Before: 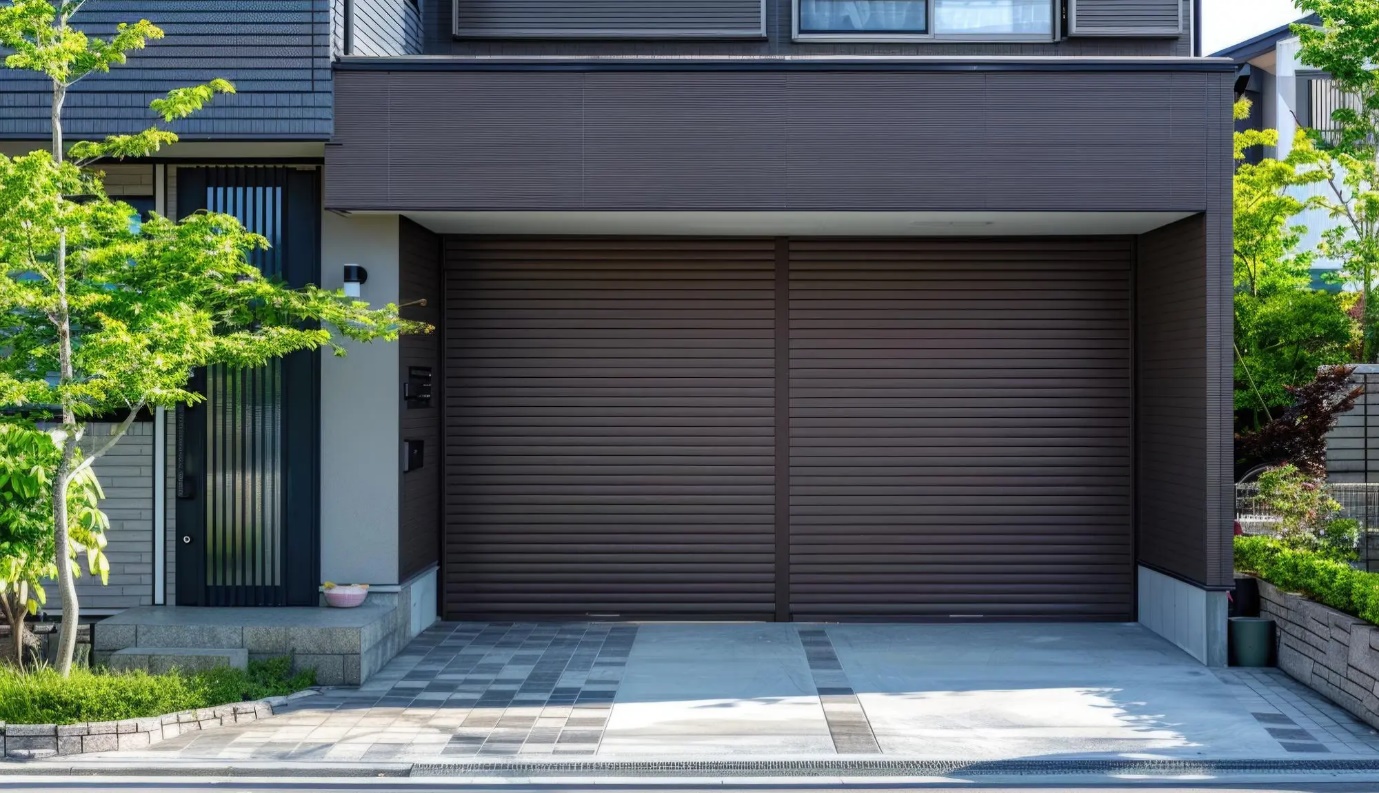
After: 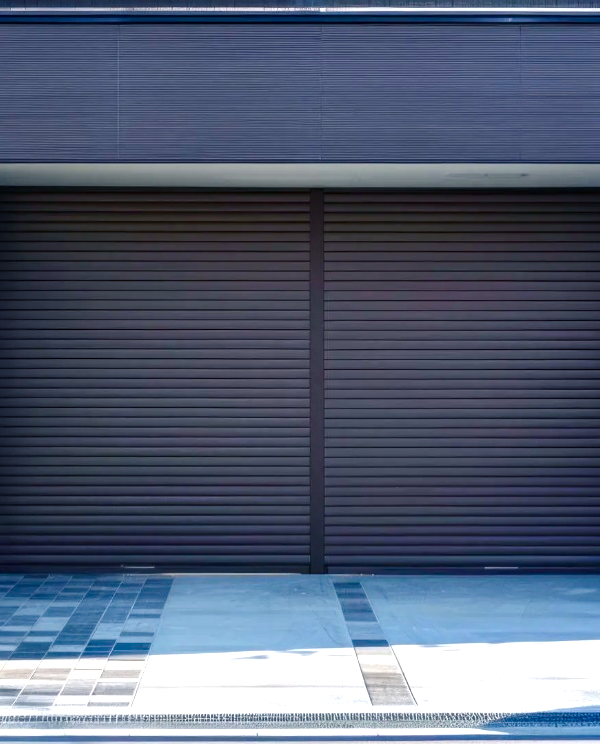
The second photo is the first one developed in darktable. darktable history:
crop: left 33.76%, top 6.057%, right 22.73%
color balance rgb: shadows lift › chroma 3.287%, shadows lift › hue 243.62°, power › chroma 1.01%, power › hue 255.91°, perceptual saturation grading › global saturation 20%, perceptual saturation grading › highlights -25.507%, perceptual saturation grading › shadows 49.998%
tone equalizer: -8 EV -0.434 EV, -7 EV -0.414 EV, -6 EV -0.35 EV, -5 EV -0.219 EV, -3 EV 0.202 EV, -2 EV 0.315 EV, -1 EV 0.412 EV, +0 EV 0.438 EV, edges refinement/feathering 500, mask exposure compensation -1.57 EV, preserve details no
exposure: exposure 0.202 EV, compensate highlight preservation false
